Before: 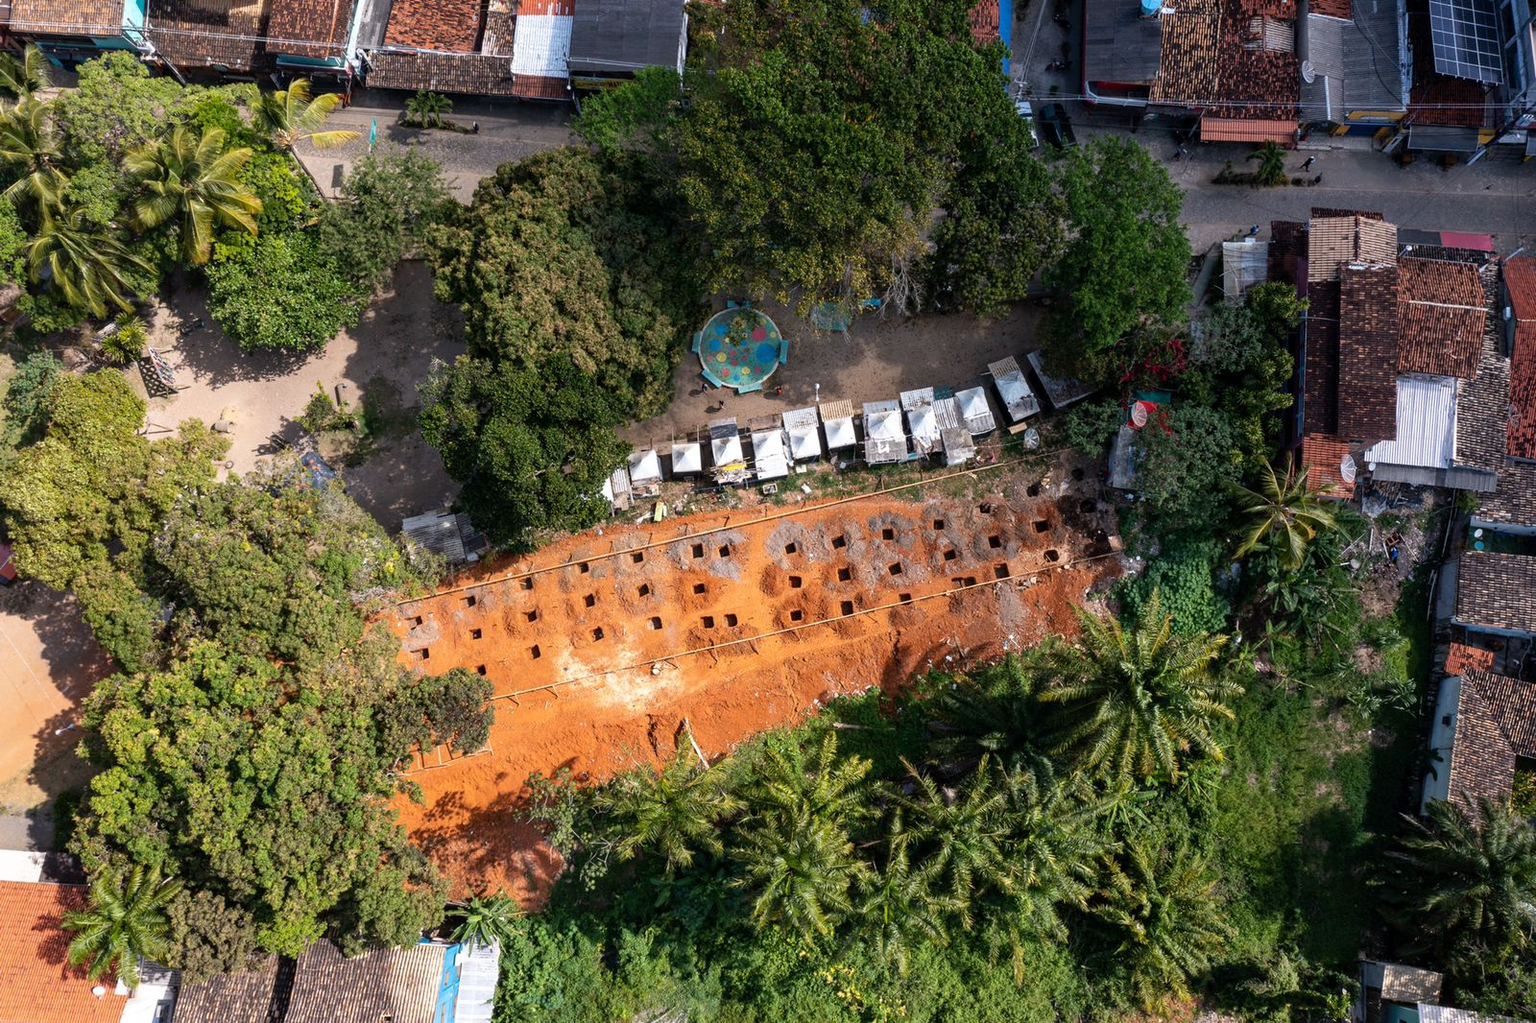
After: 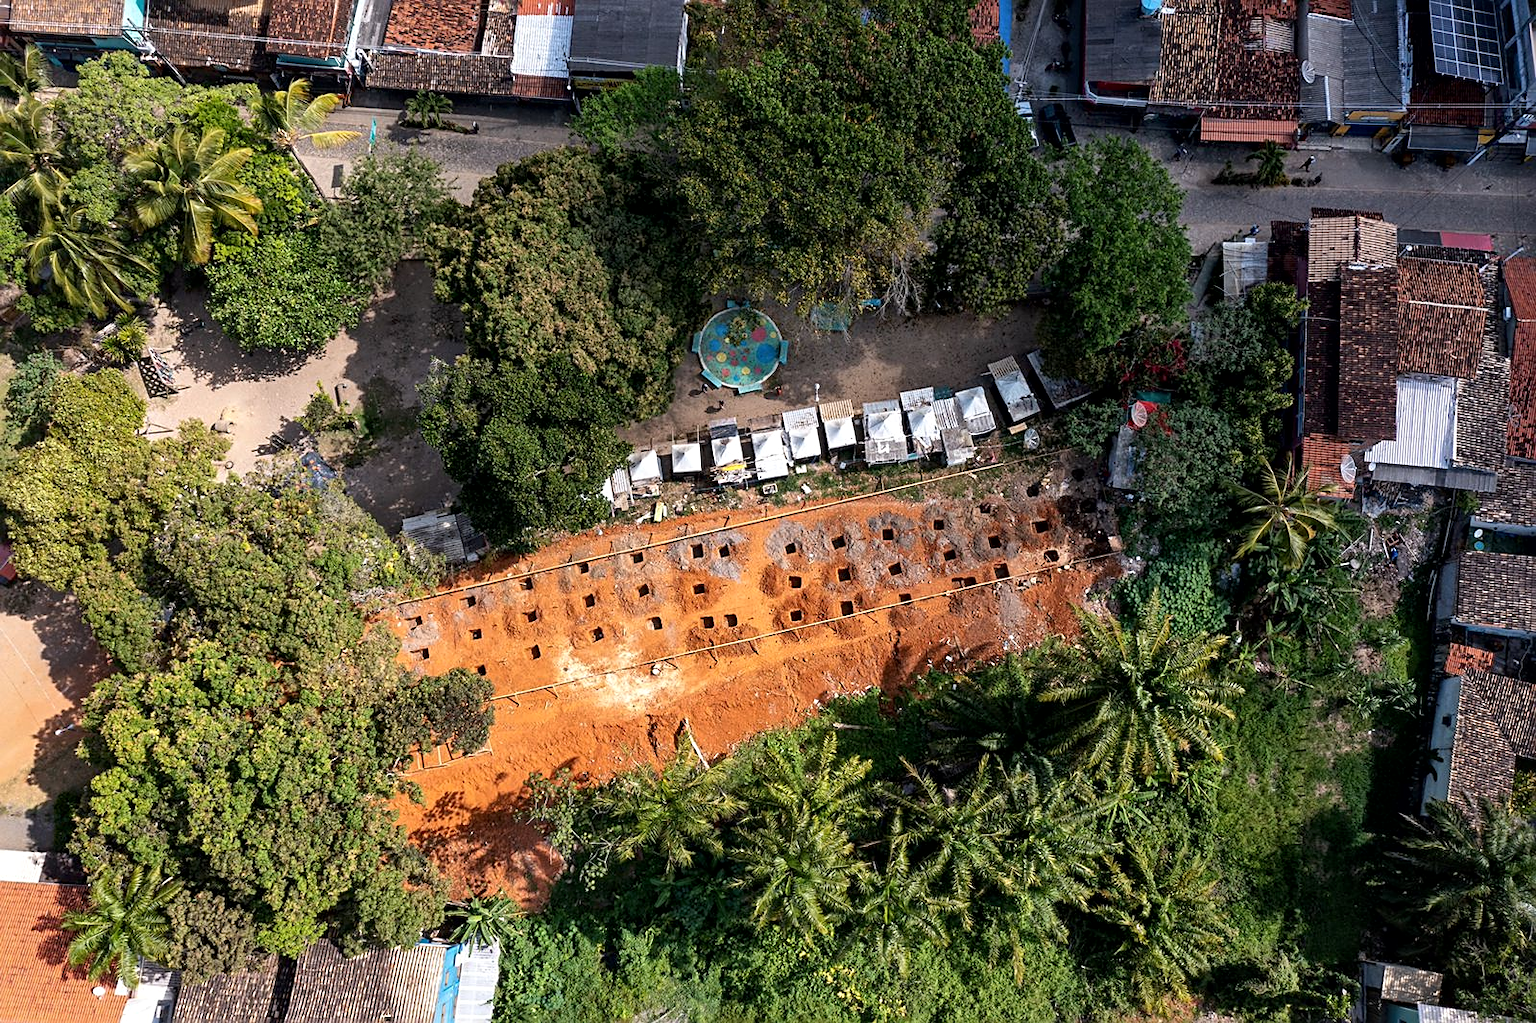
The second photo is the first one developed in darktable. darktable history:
local contrast: mode bilateral grid, contrast 20, coarseness 50, detail 132%, midtone range 0.2
tone equalizer: -7 EV 0.13 EV, smoothing diameter 25%, edges refinement/feathering 10, preserve details guided filter
sharpen: on, module defaults
